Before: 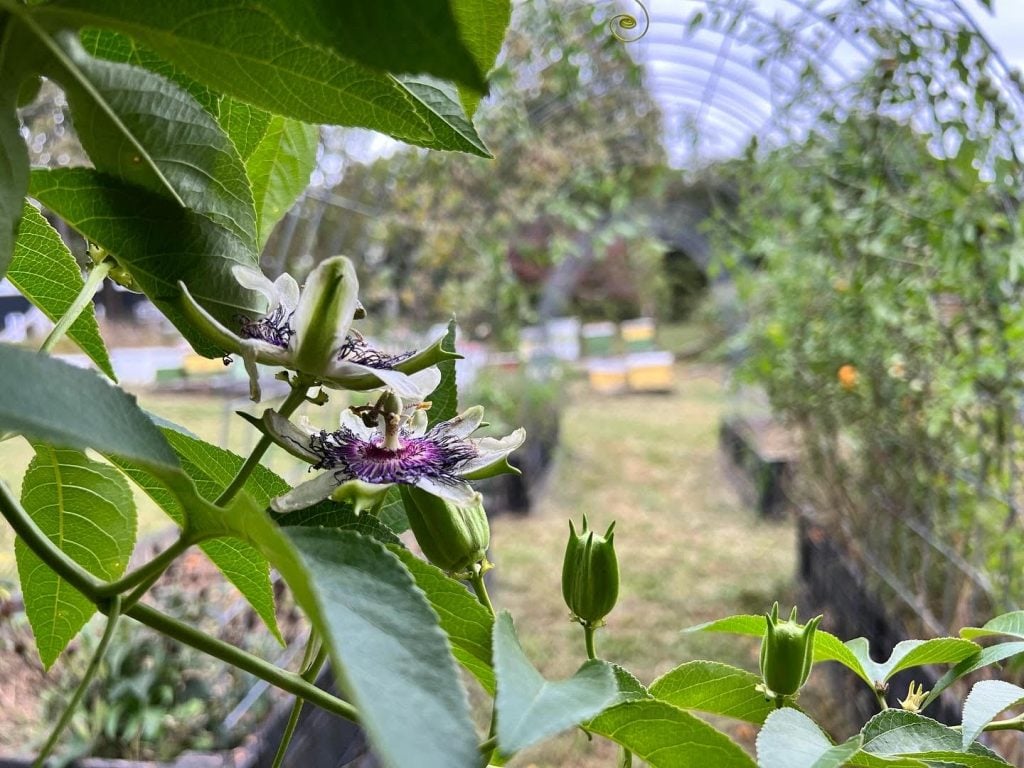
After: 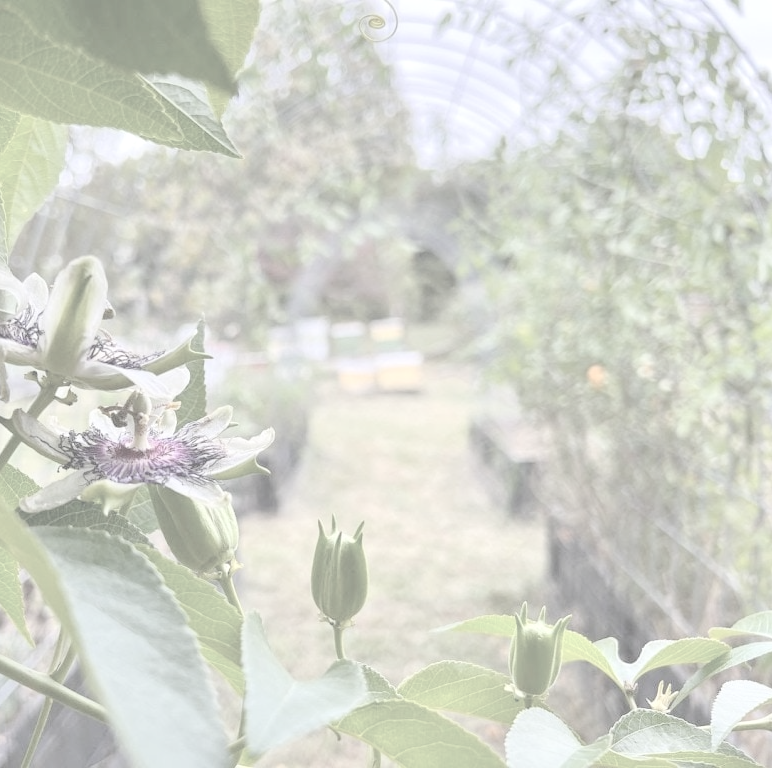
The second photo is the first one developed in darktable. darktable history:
crop and rotate: left 24.6%
exposure: exposure 1 EV, compensate highlight preservation false
contrast brightness saturation: contrast -0.32, brightness 0.75, saturation -0.78
